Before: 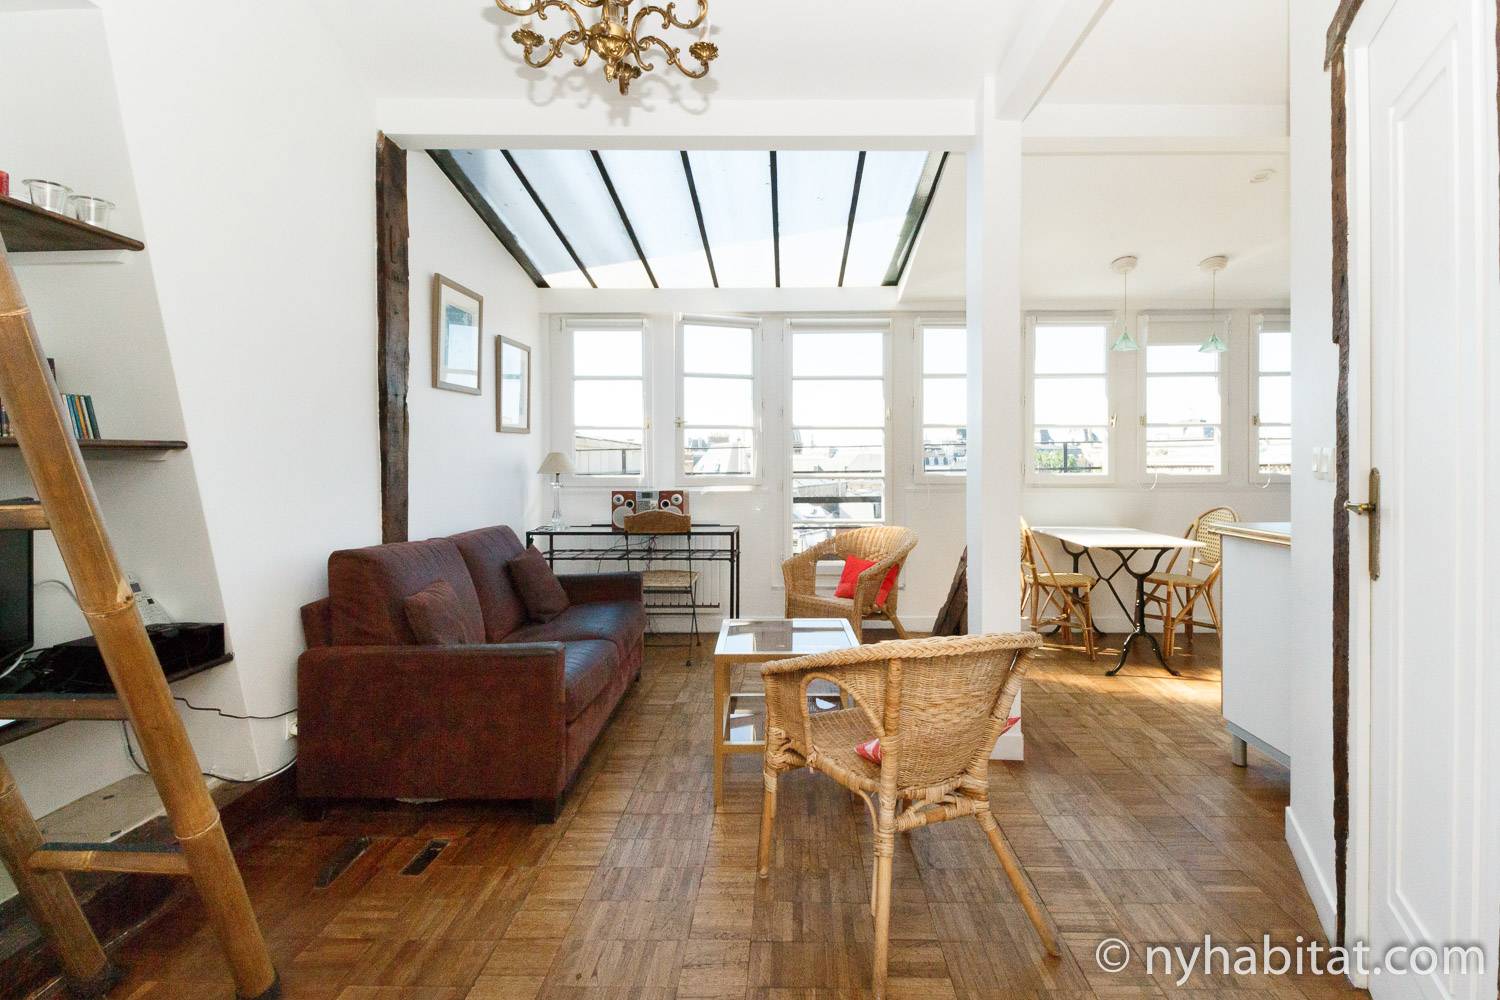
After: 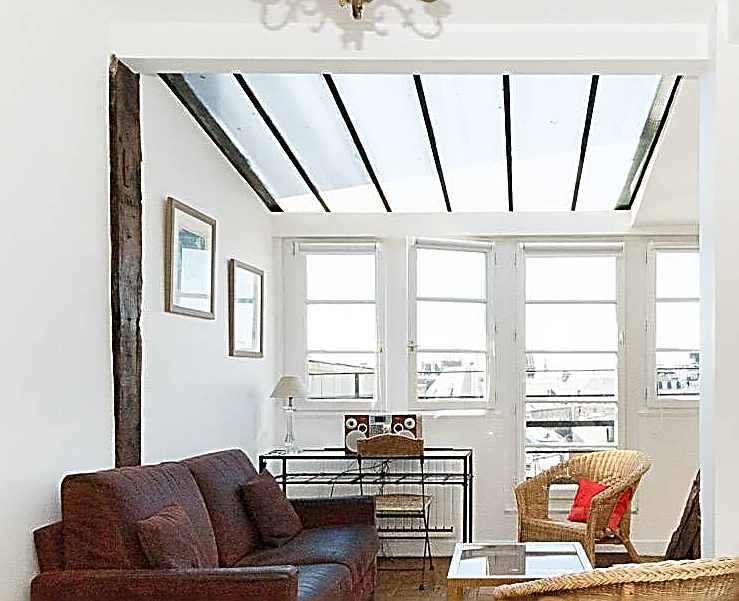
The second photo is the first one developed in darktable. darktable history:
crop: left 17.835%, top 7.675%, right 32.881%, bottom 32.213%
sharpen: amount 2
